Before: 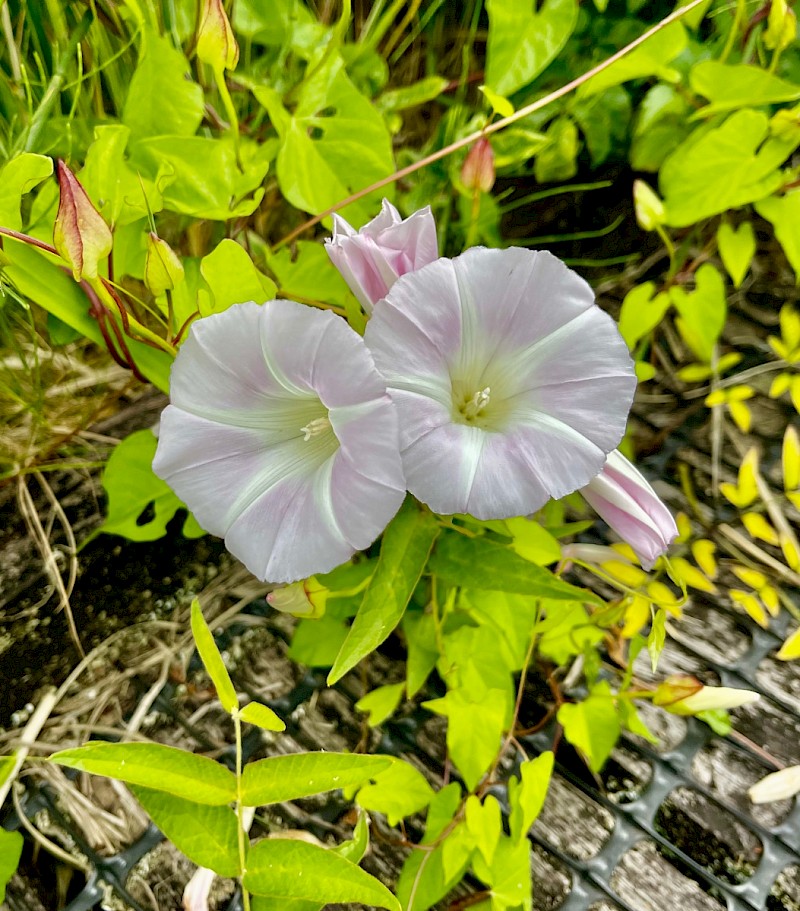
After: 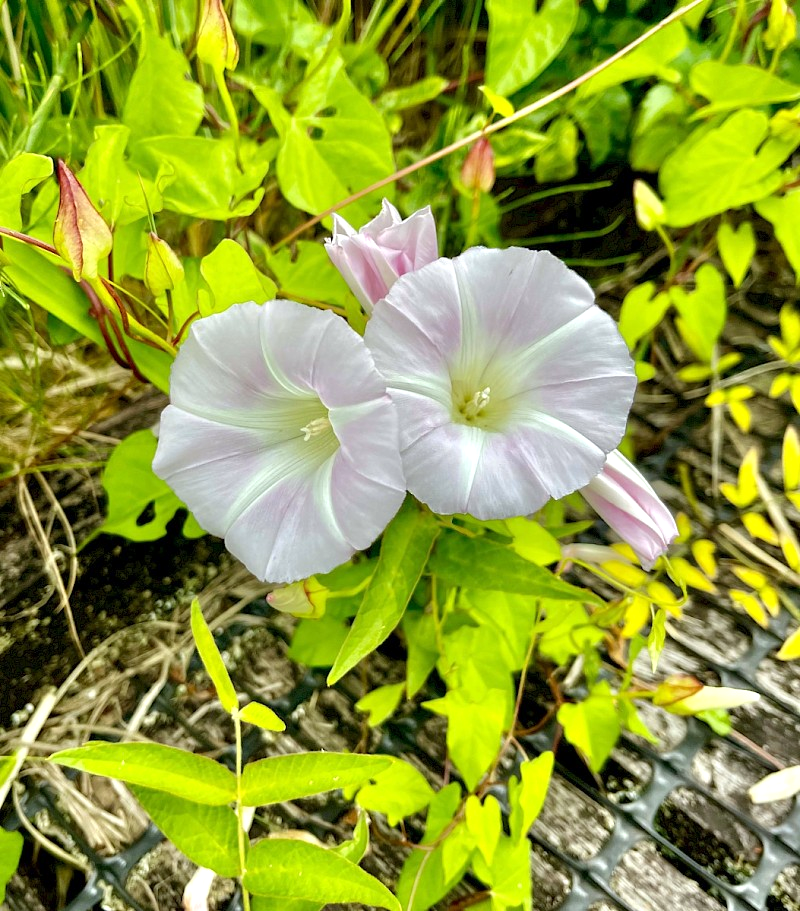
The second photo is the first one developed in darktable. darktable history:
exposure: exposure 0.4 EV, compensate highlight preservation false
white balance: red 0.978, blue 0.999
